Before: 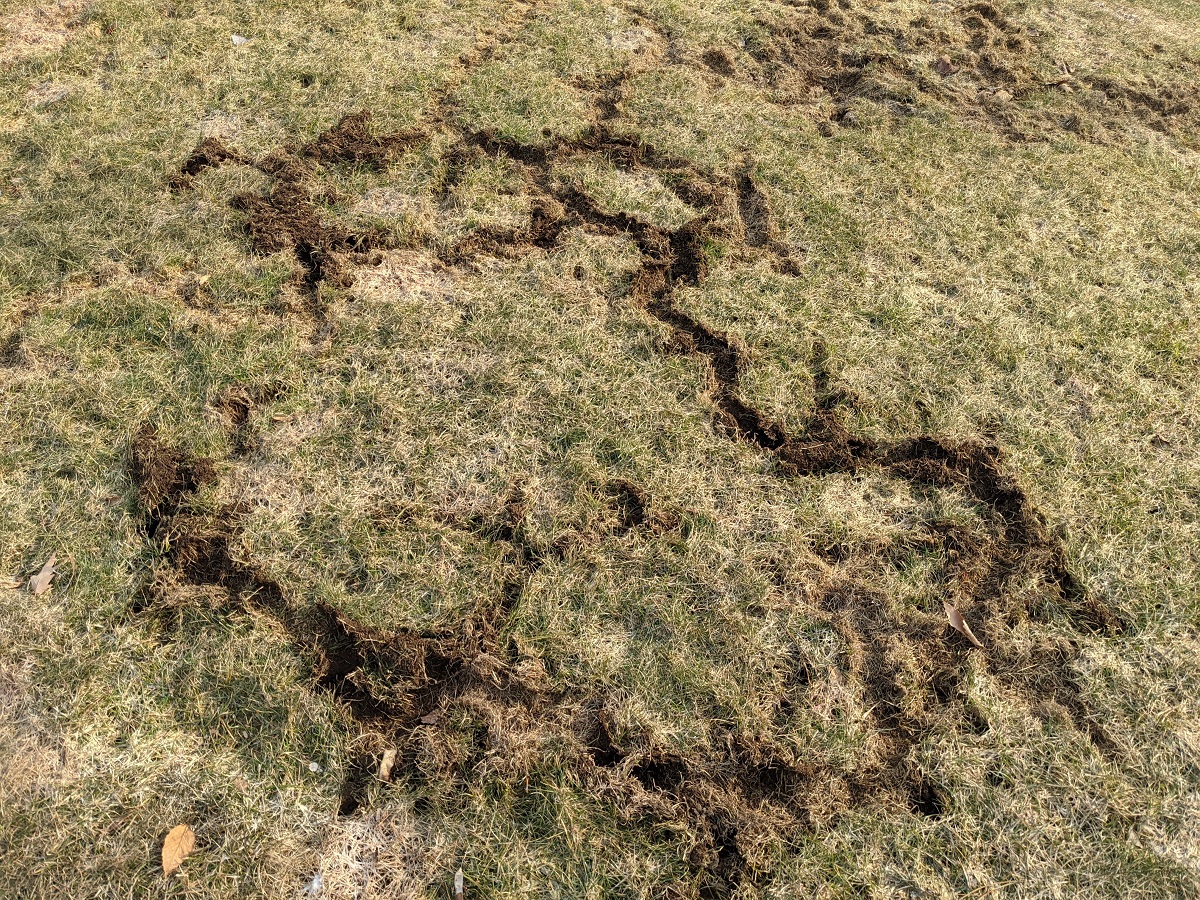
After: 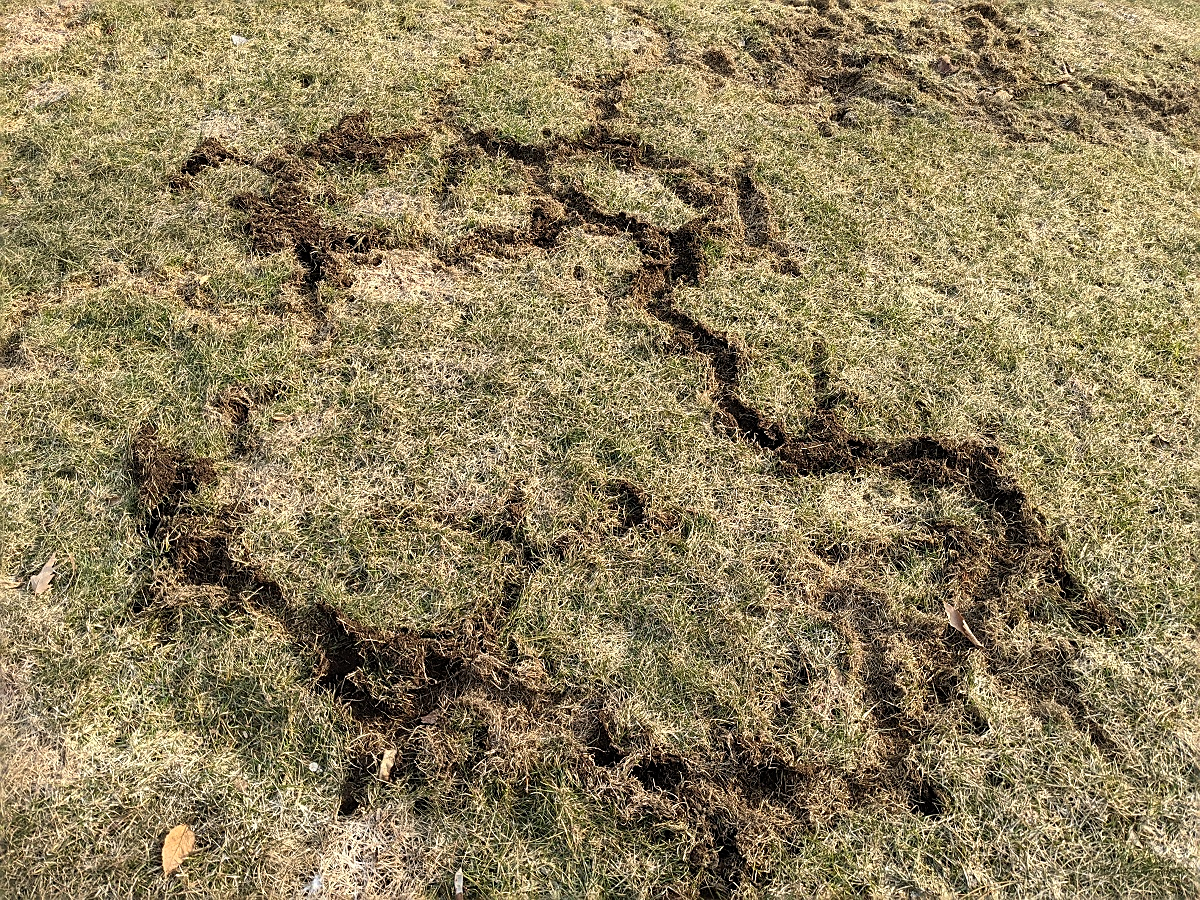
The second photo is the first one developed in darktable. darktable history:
rgb curve: curves: ch0 [(0, 0) (0.078, 0.051) (0.929, 0.956) (1, 1)], compensate middle gray true
sharpen: on, module defaults
